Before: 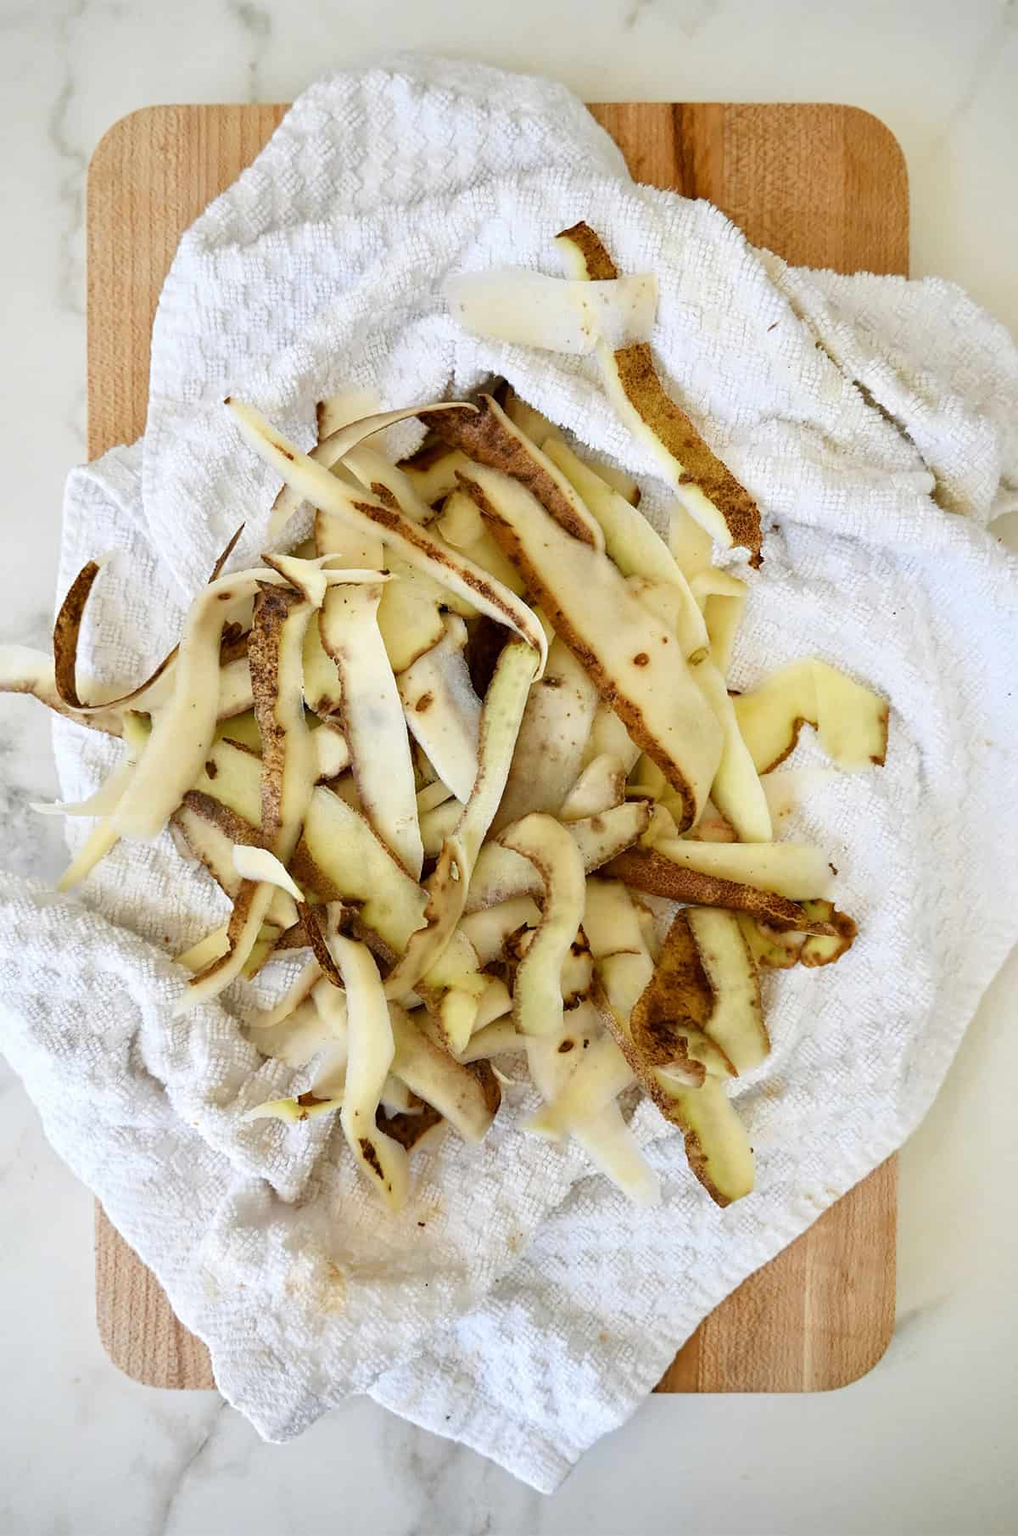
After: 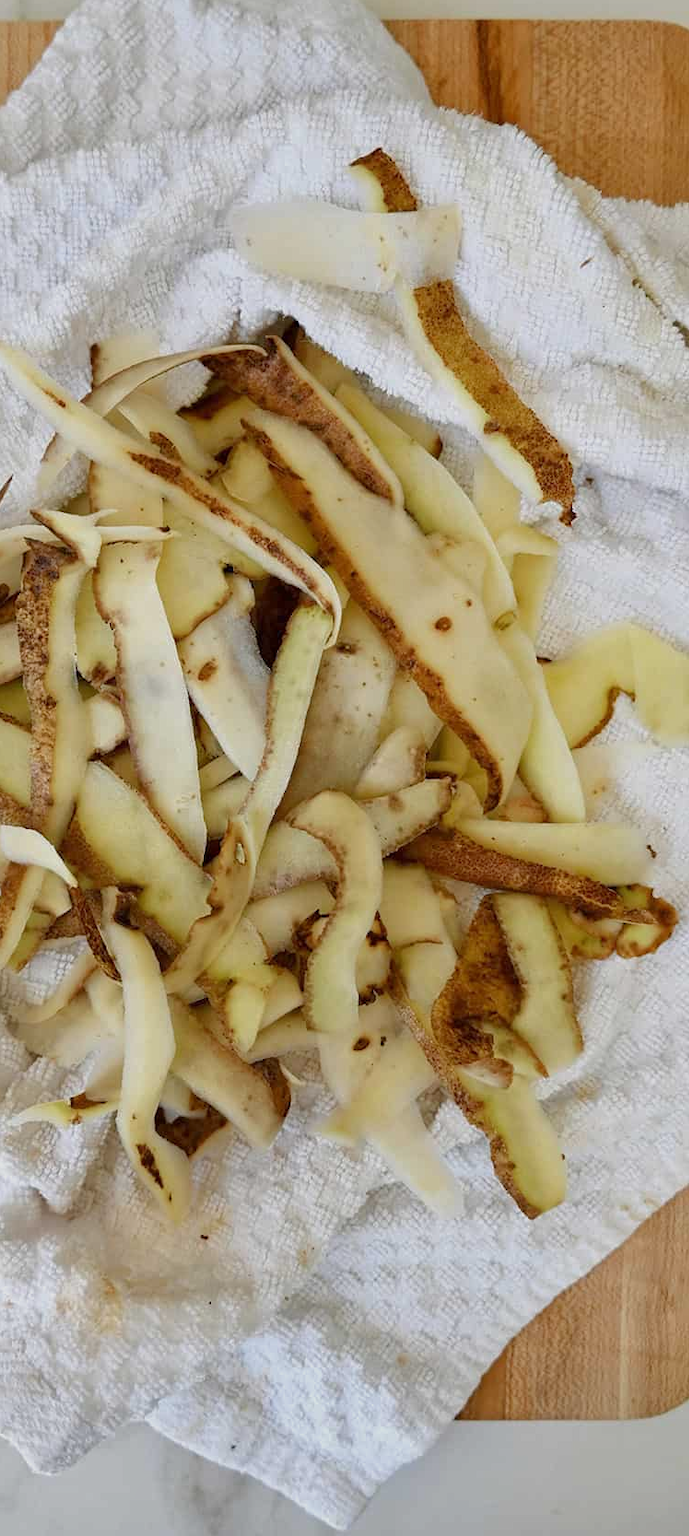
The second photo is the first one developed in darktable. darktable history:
crop and rotate: left 22.918%, top 5.629%, right 14.711%, bottom 2.247%
tone equalizer: -8 EV 0.25 EV, -7 EV 0.417 EV, -6 EV 0.417 EV, -5 EV 0.25 EV, -3 EV -0.25 EV, -2 EV -0.417 EV, -1 EV -0.417 EV, +0 EV -0.25 EV, edges refinement/feathering 500, mask exposure compensation -1.57 EV, preserve details guided filter
